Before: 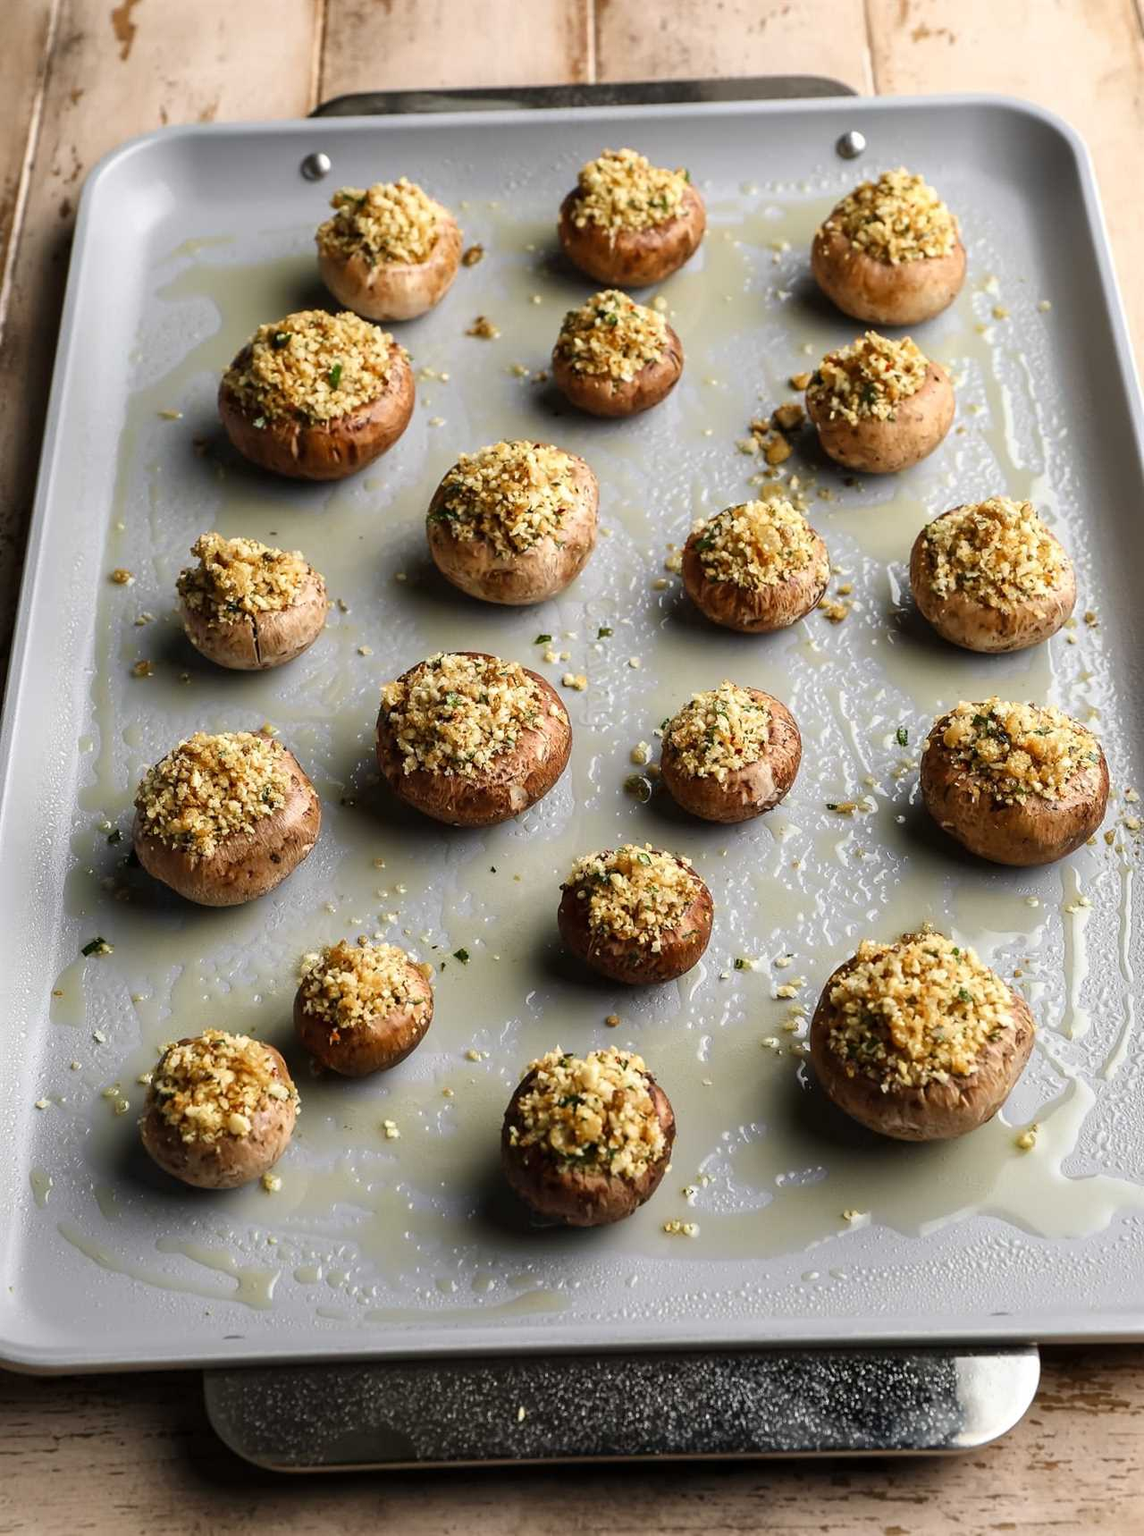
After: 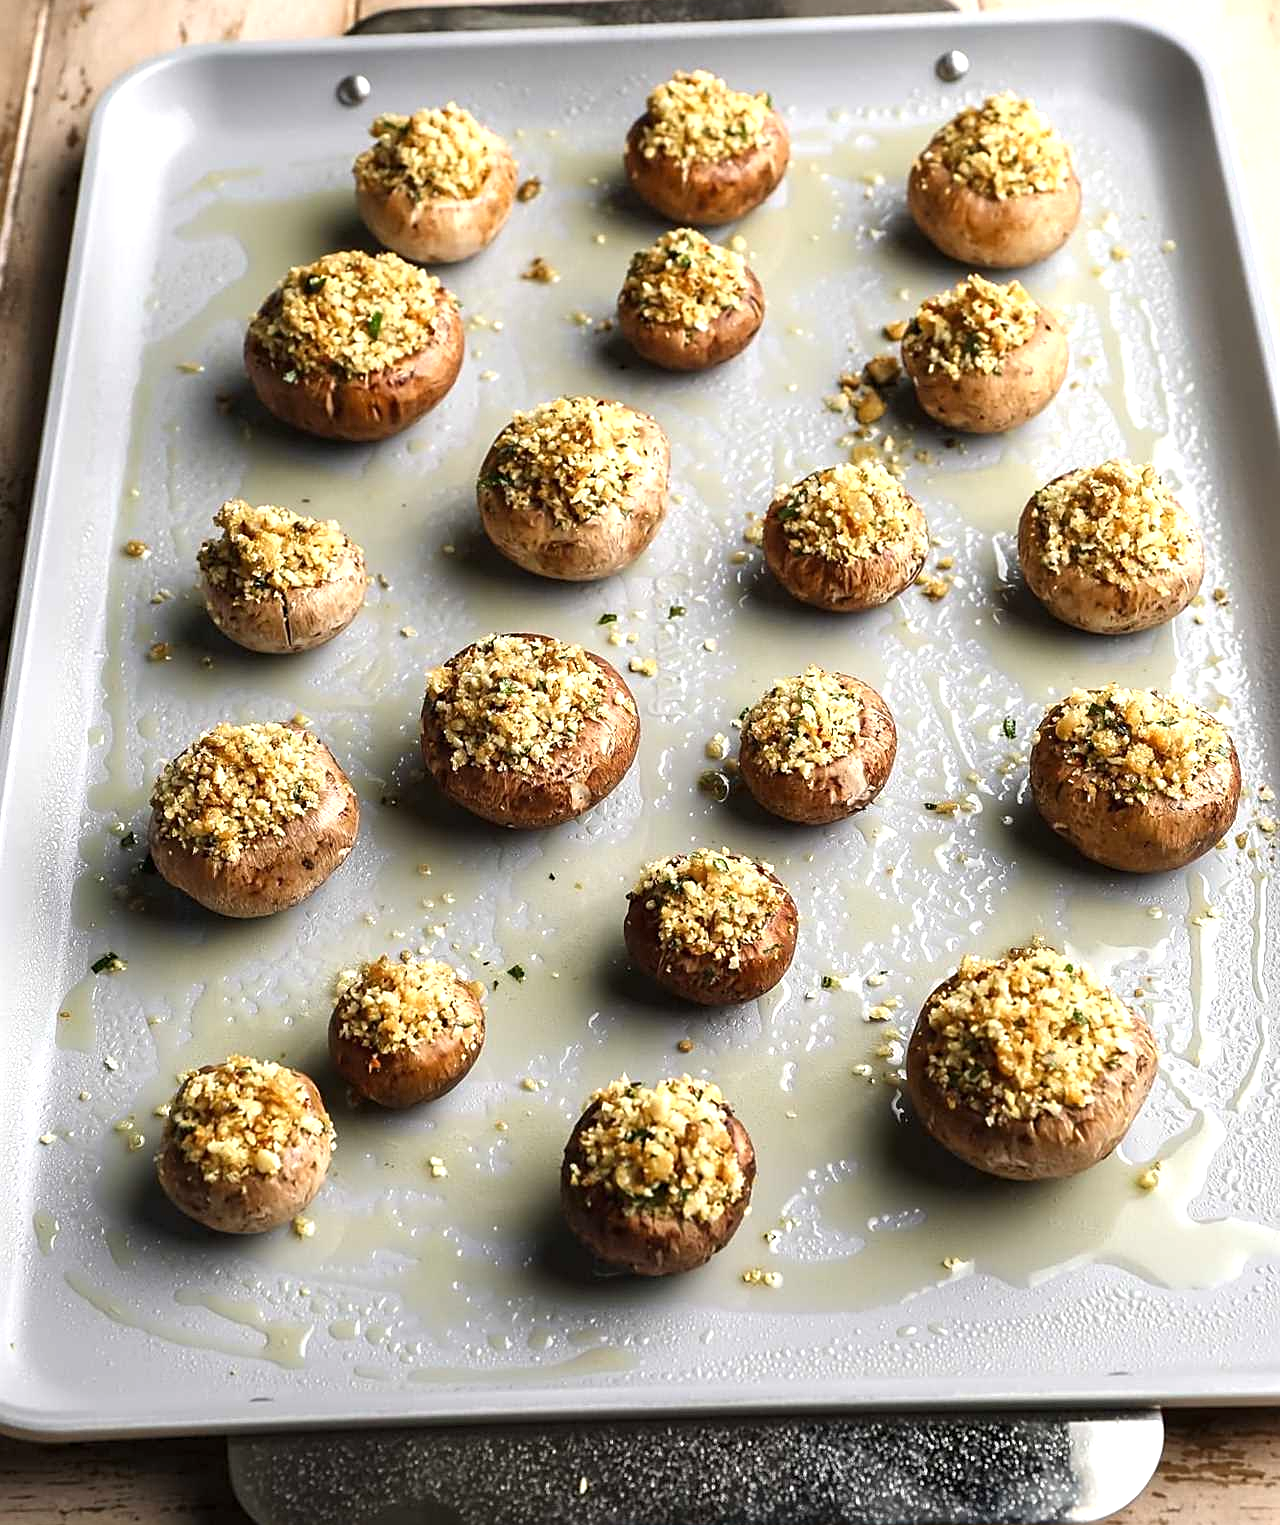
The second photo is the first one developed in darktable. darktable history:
crop and rotate: top 5.609%, bottom 5.609%
sharpen: on, module defaults
exposure: black level correction 0, exposure 0.5 EV, compensate highlight preservation false
